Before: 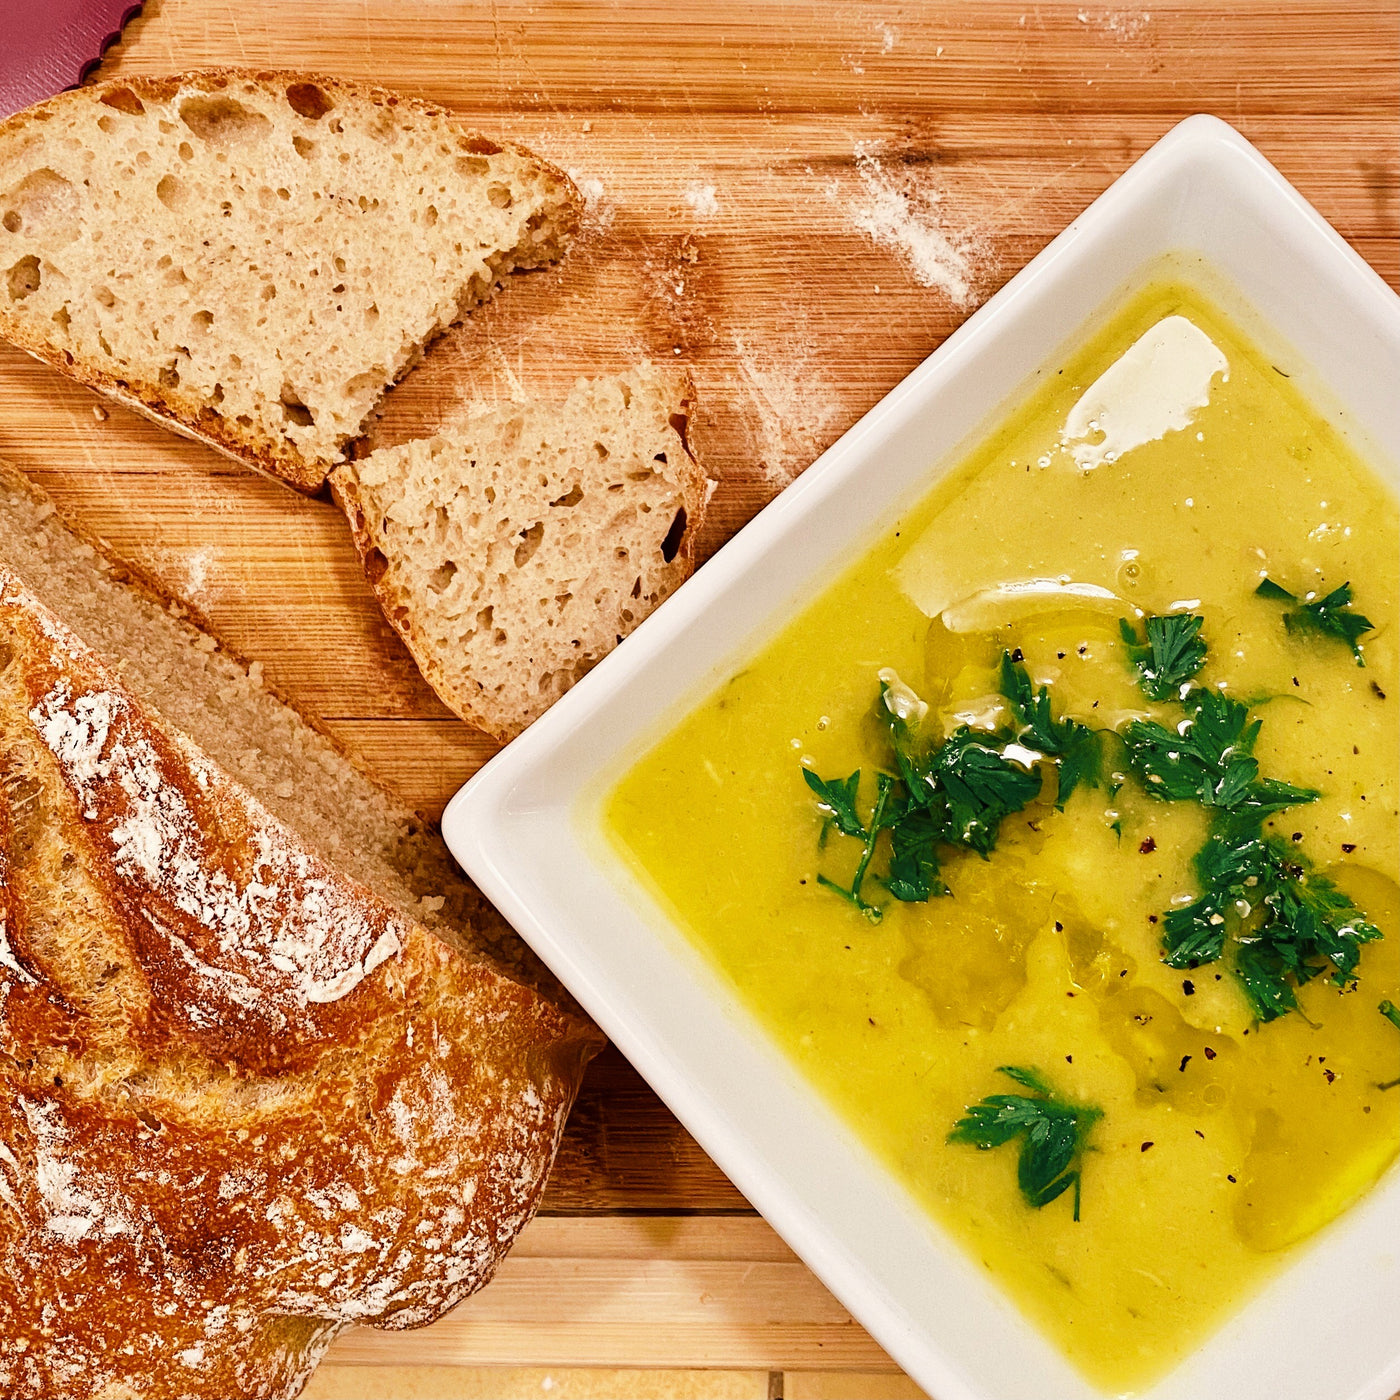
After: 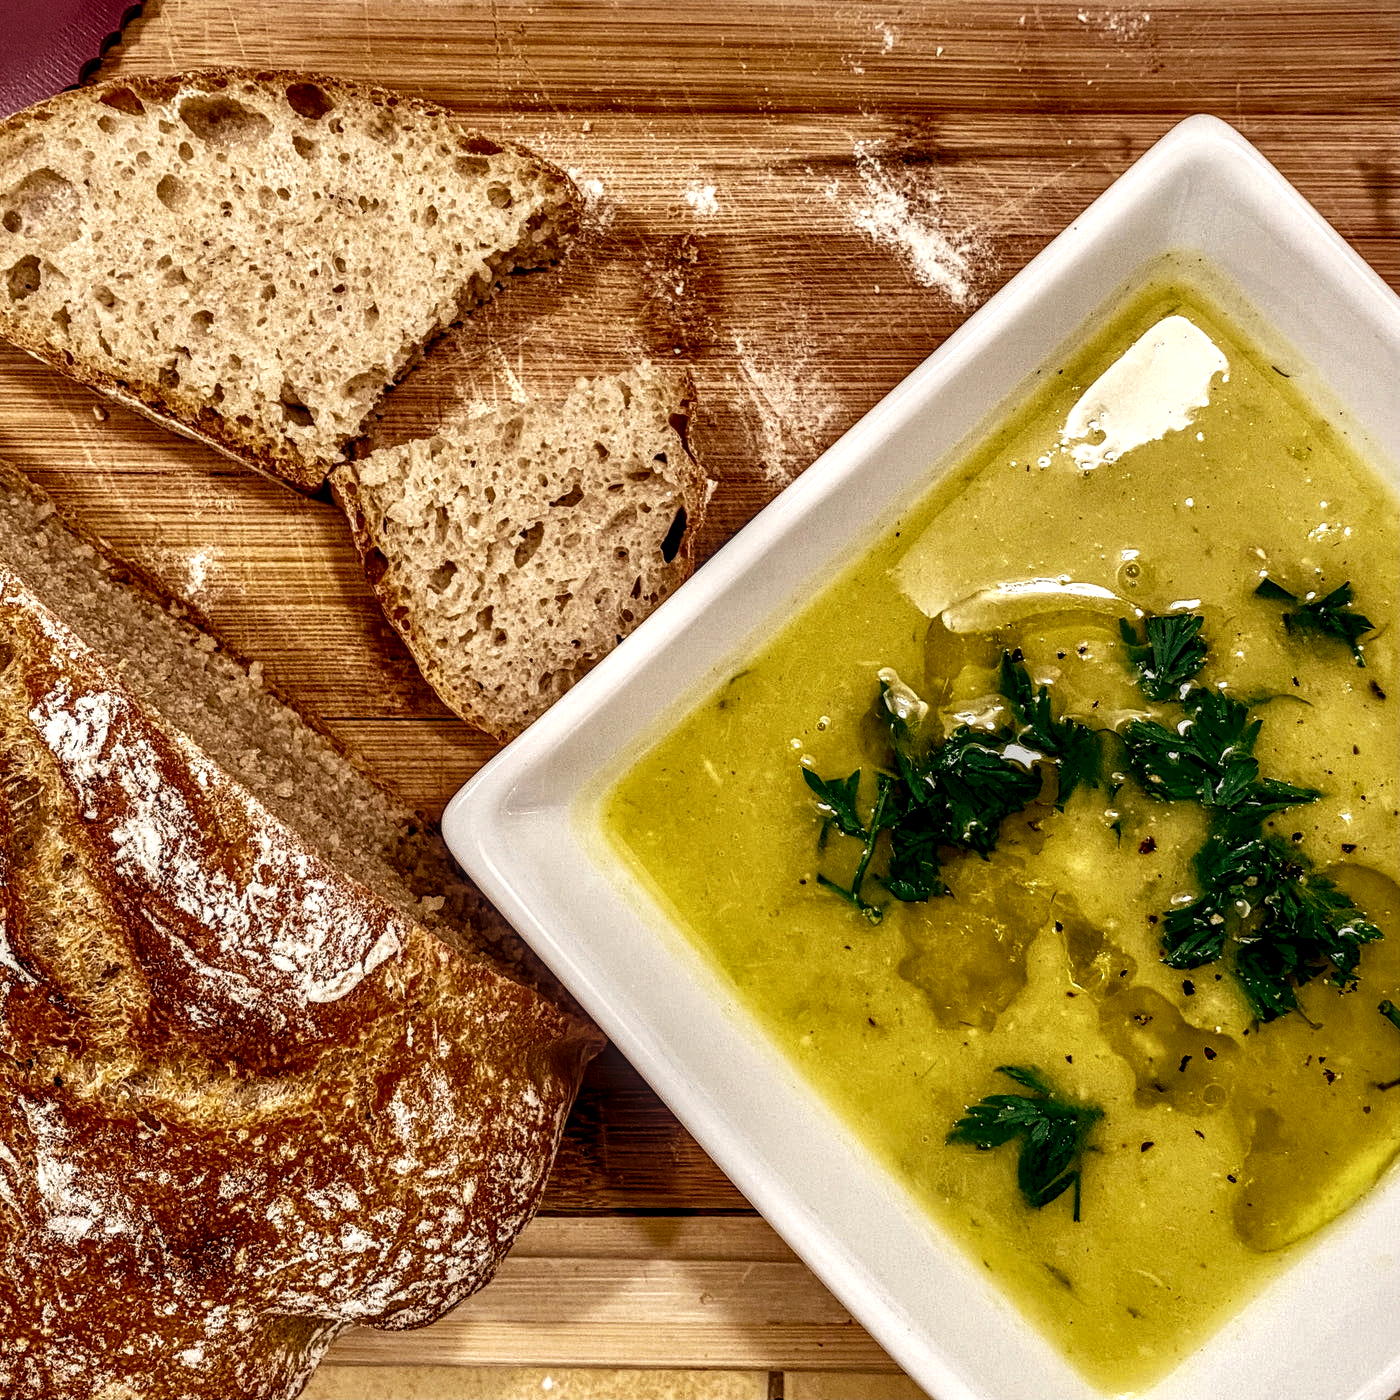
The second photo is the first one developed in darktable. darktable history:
local contrast: highlights 0%, shadows 0%, detail 182%
velvia: strength 15%
rgb curve: curves: ch0 [(0, 0) (0.415, 0.237) (1, 1)]
